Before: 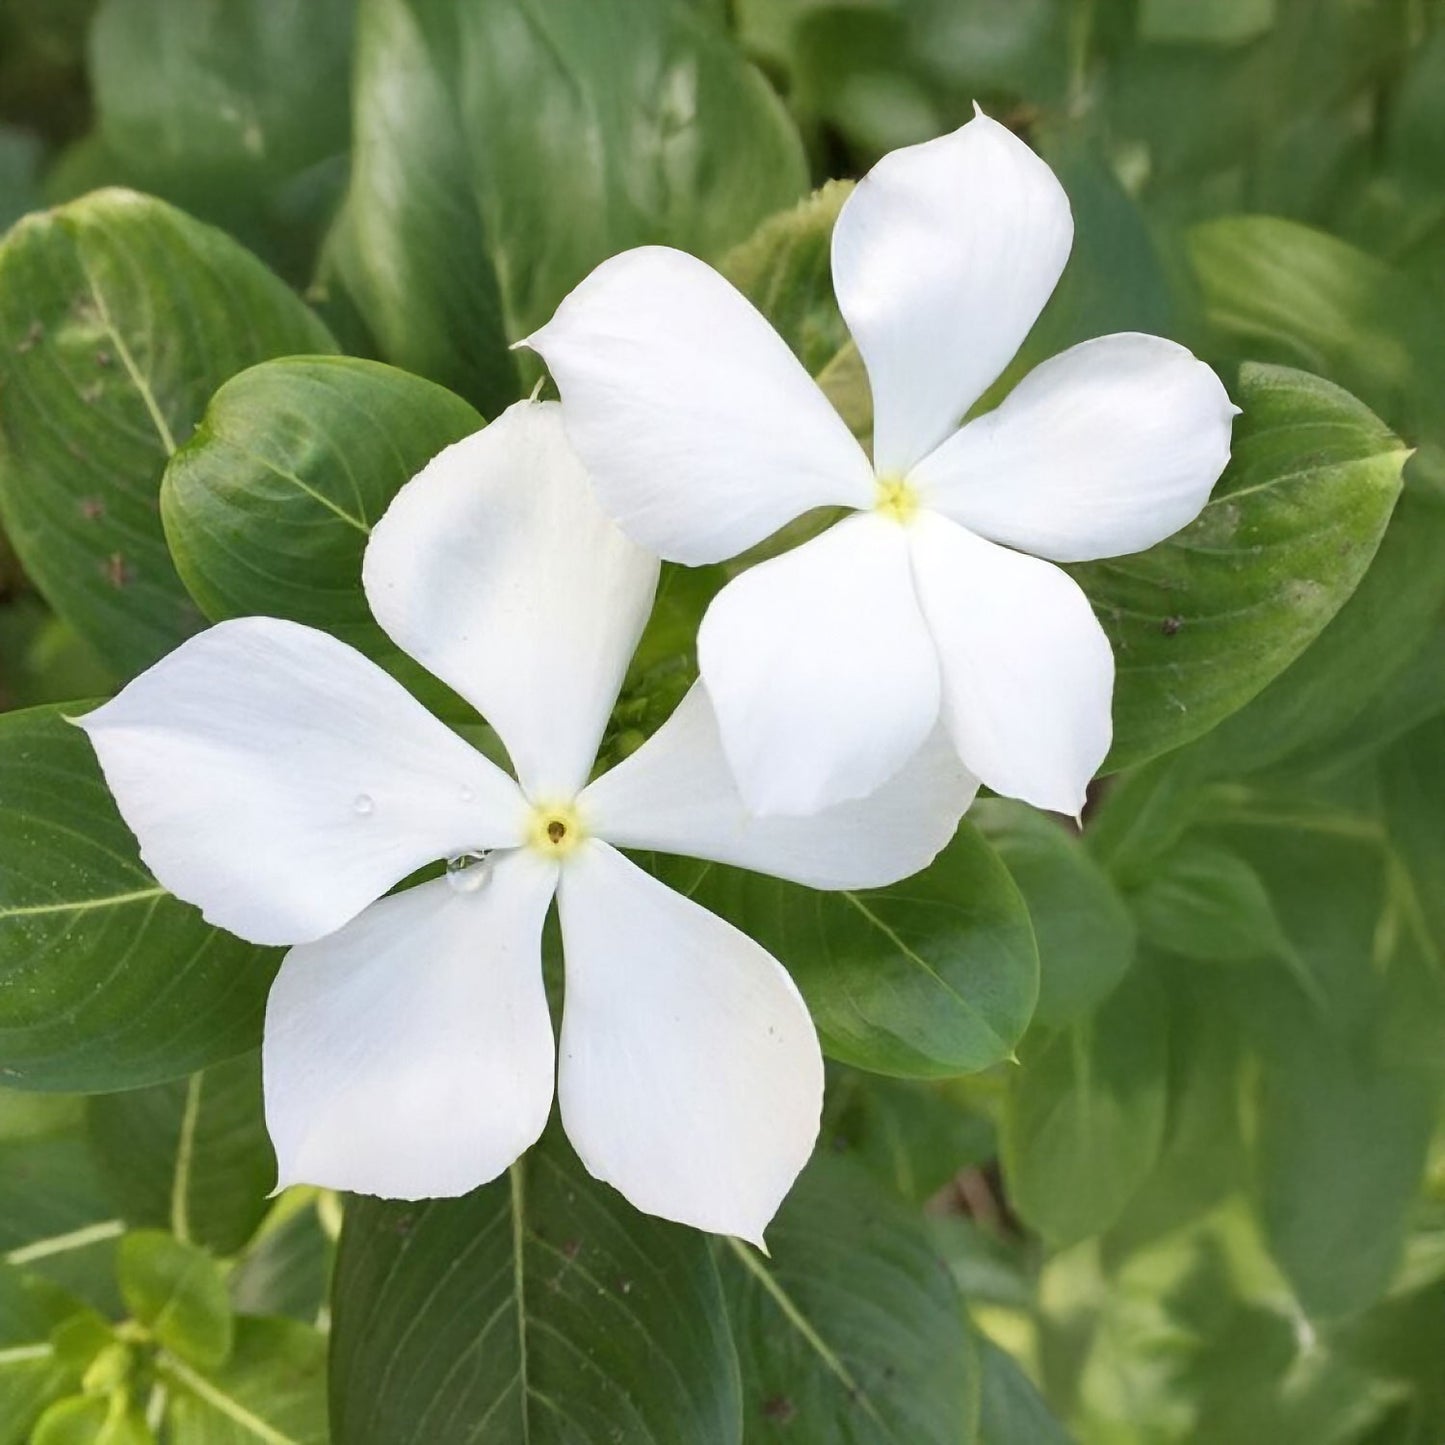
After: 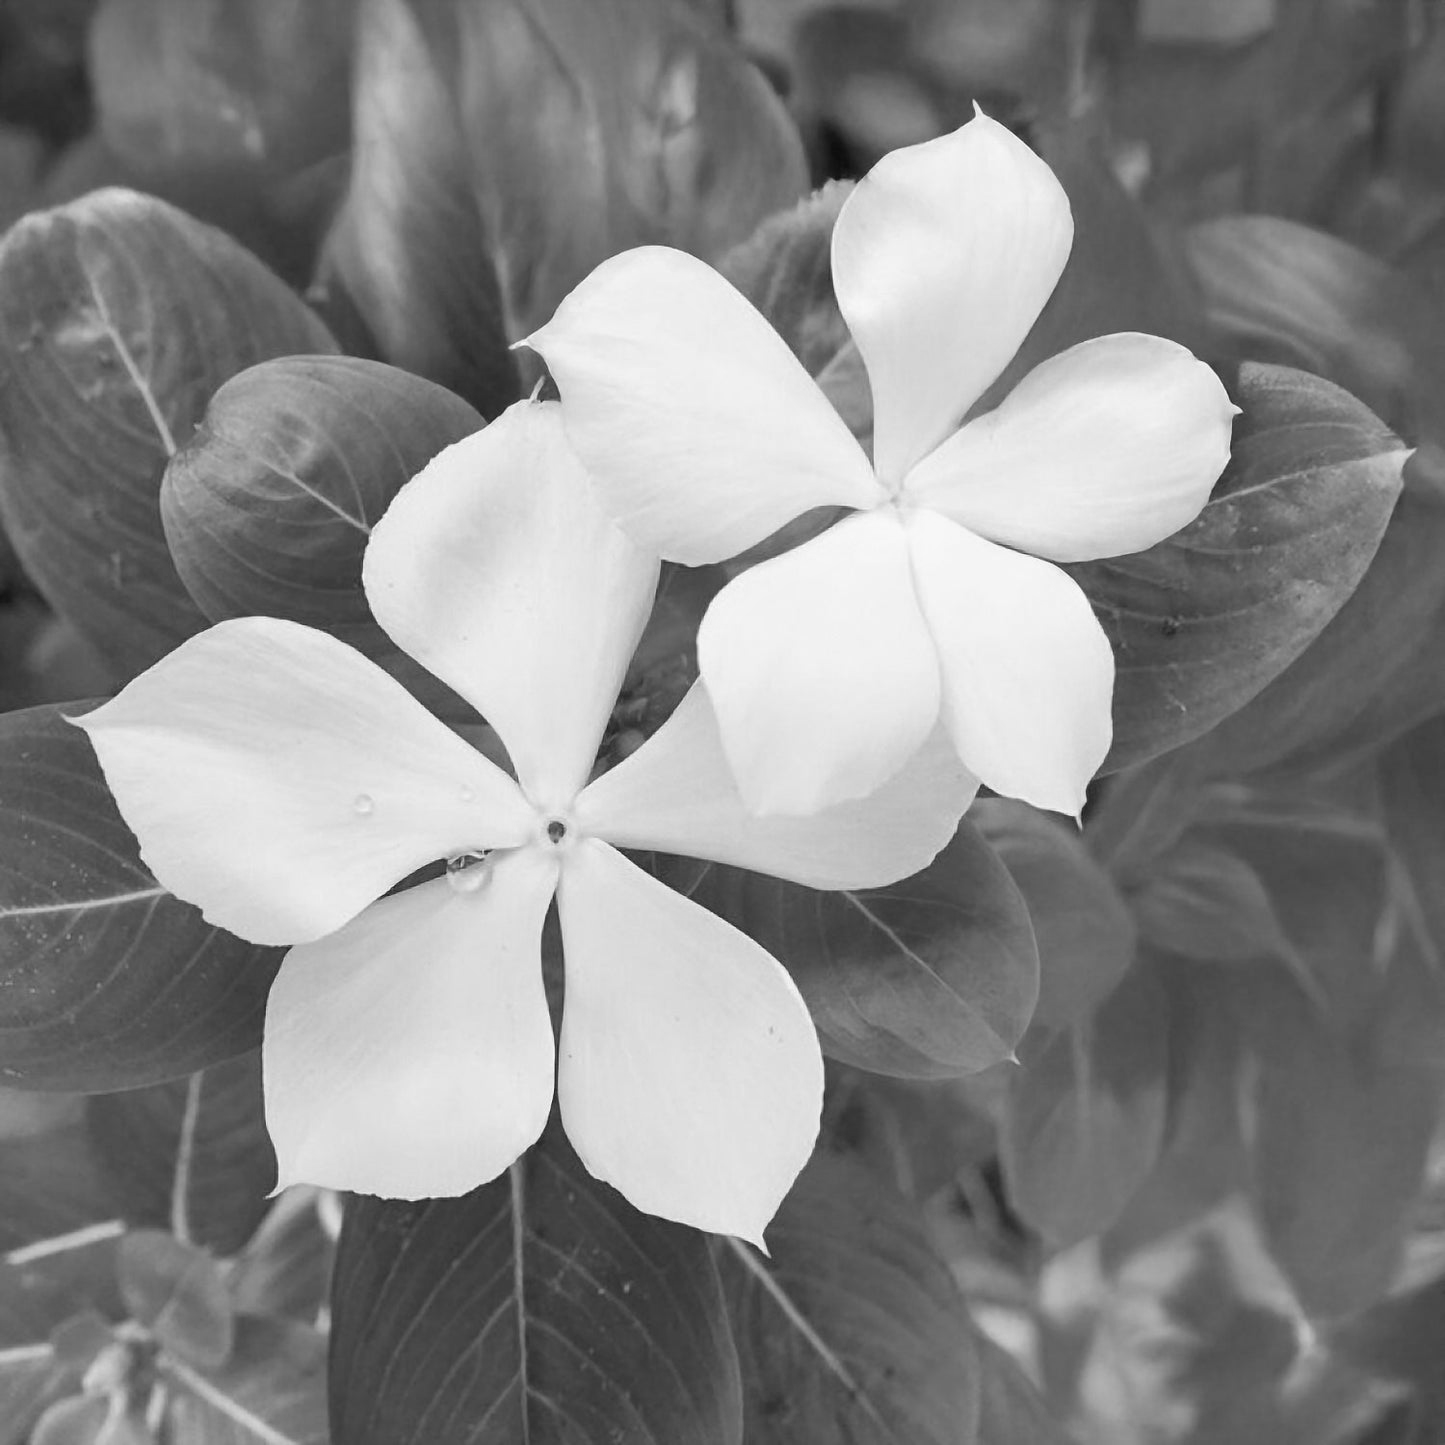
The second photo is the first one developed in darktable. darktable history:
monochrome: a -35.87, b 49.73, size 1.7
color balance rgb: perceptual saturation grading › global saturation 25%, global vibrance 20%
white balance: red 0.986, blue 1.01
